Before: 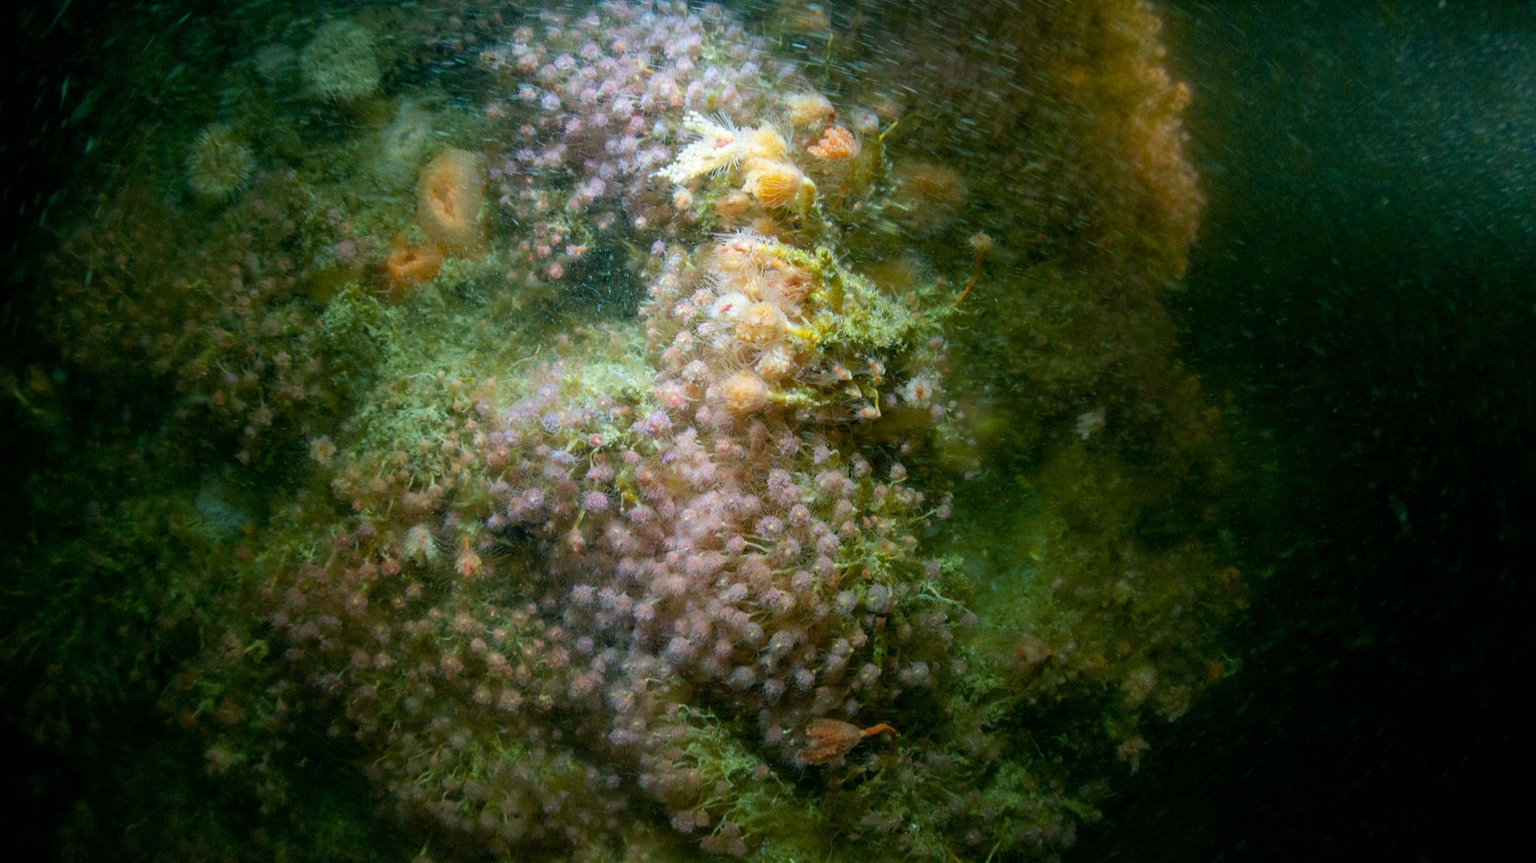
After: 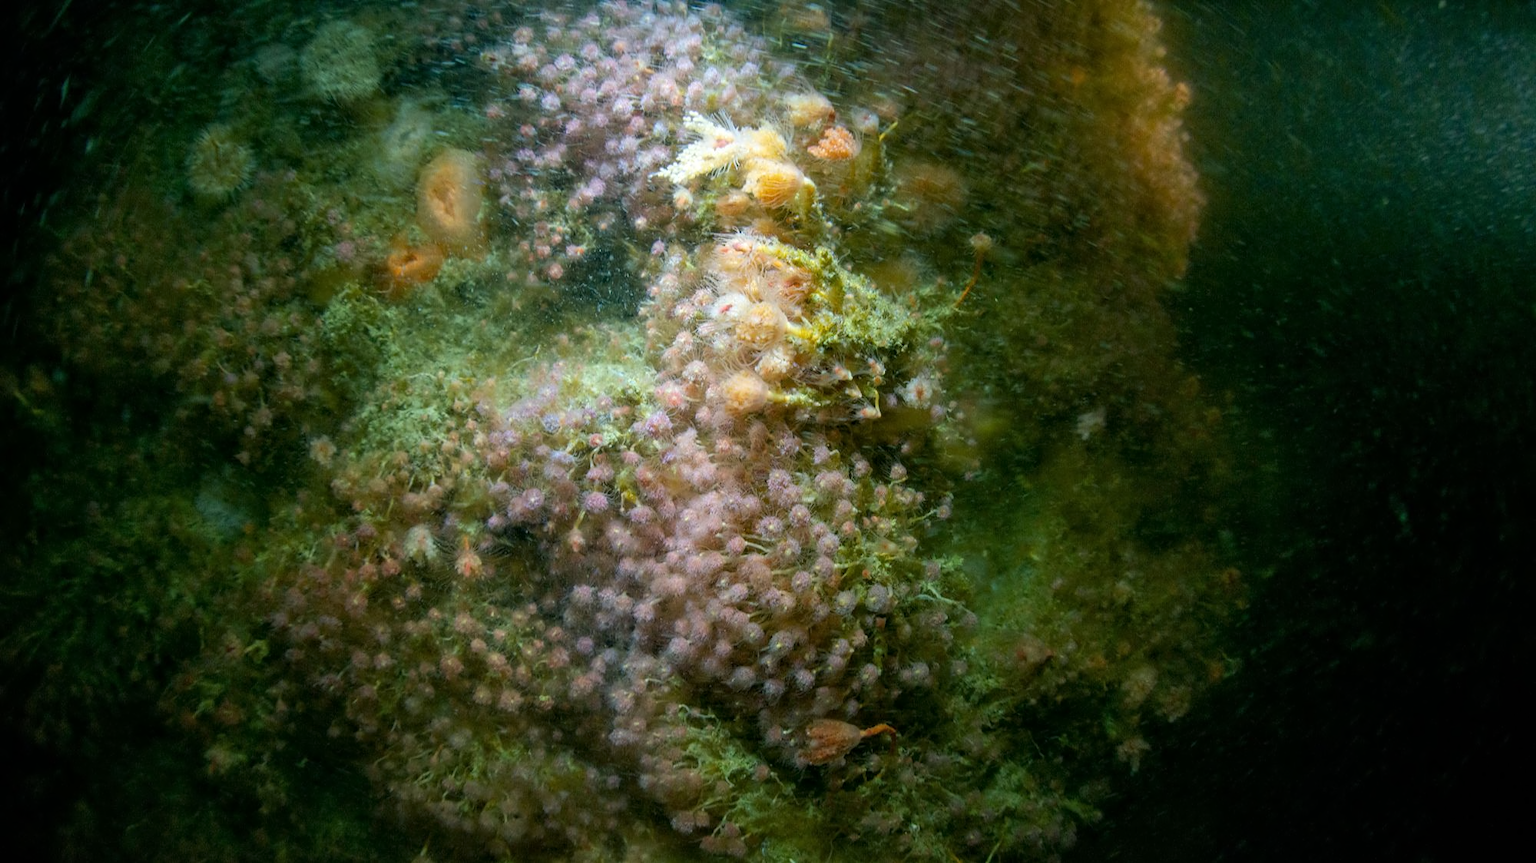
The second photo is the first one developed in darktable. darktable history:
contrast equalizer: octaves 7, y [[0.5, 0.542, 0.583, 0.625, 0.667, 0.708], [0.5 ×6], [0.5 ×6], [0, 0.033, 0.067, 0.1, 0.133, 0.167], [0, 0.05, 0.1, 0.15, 0.2, 0.25]], mix 0.147
